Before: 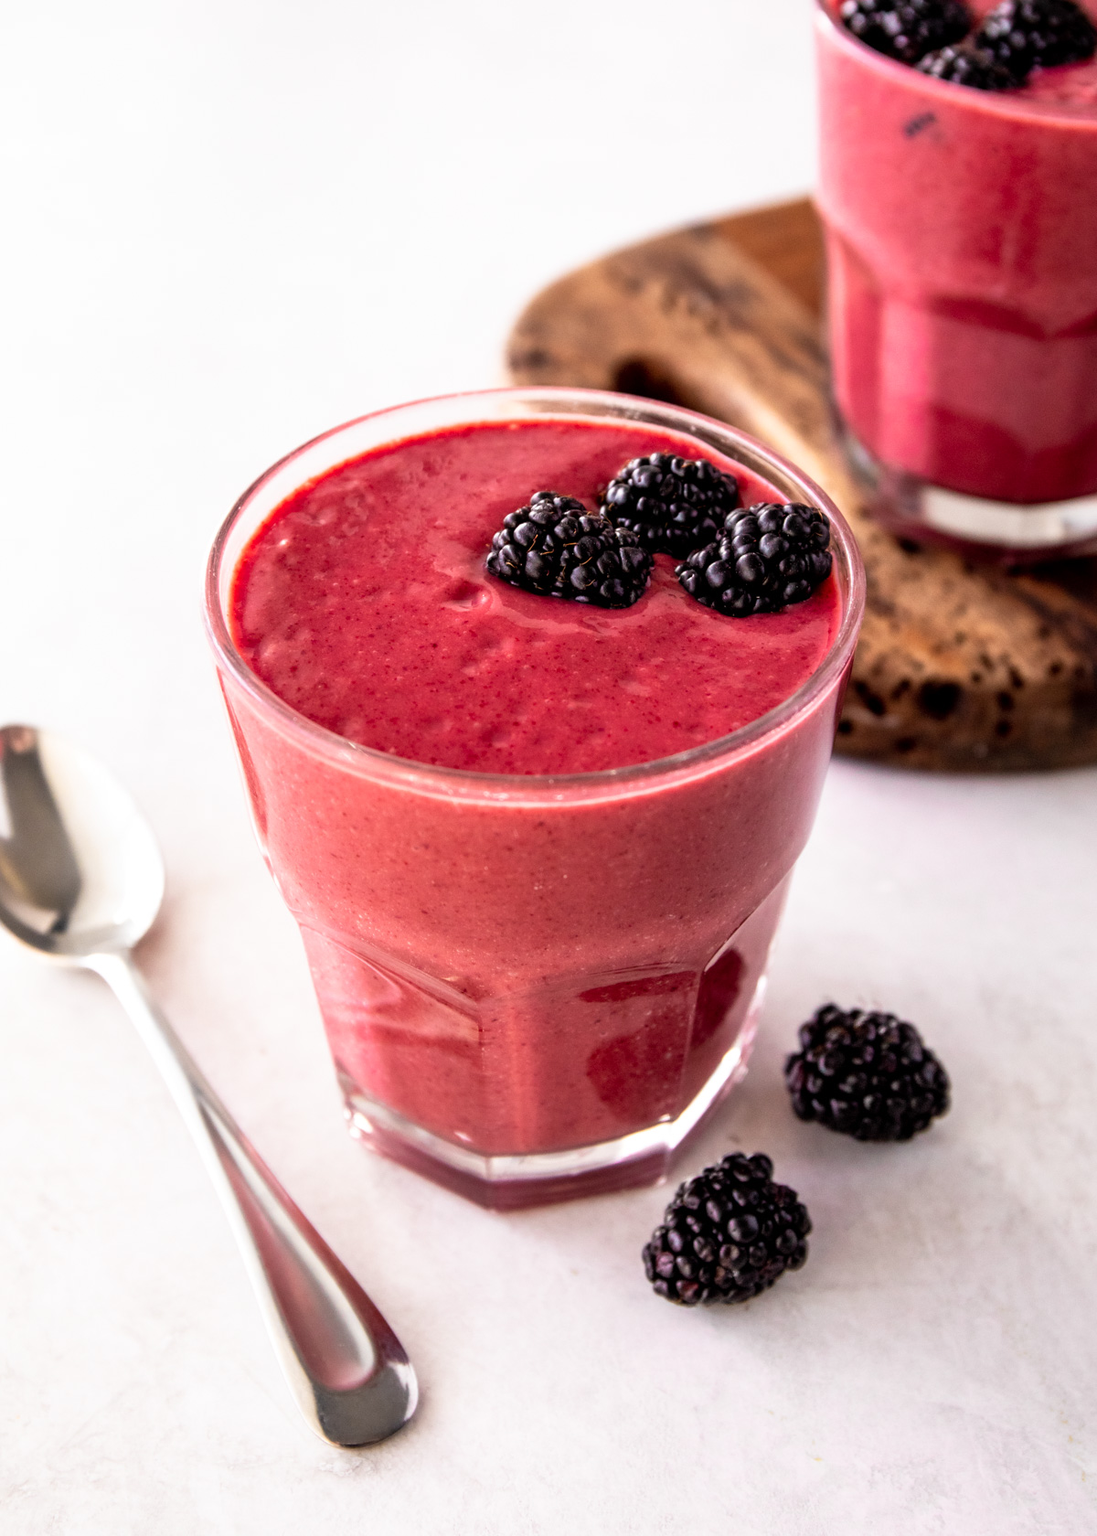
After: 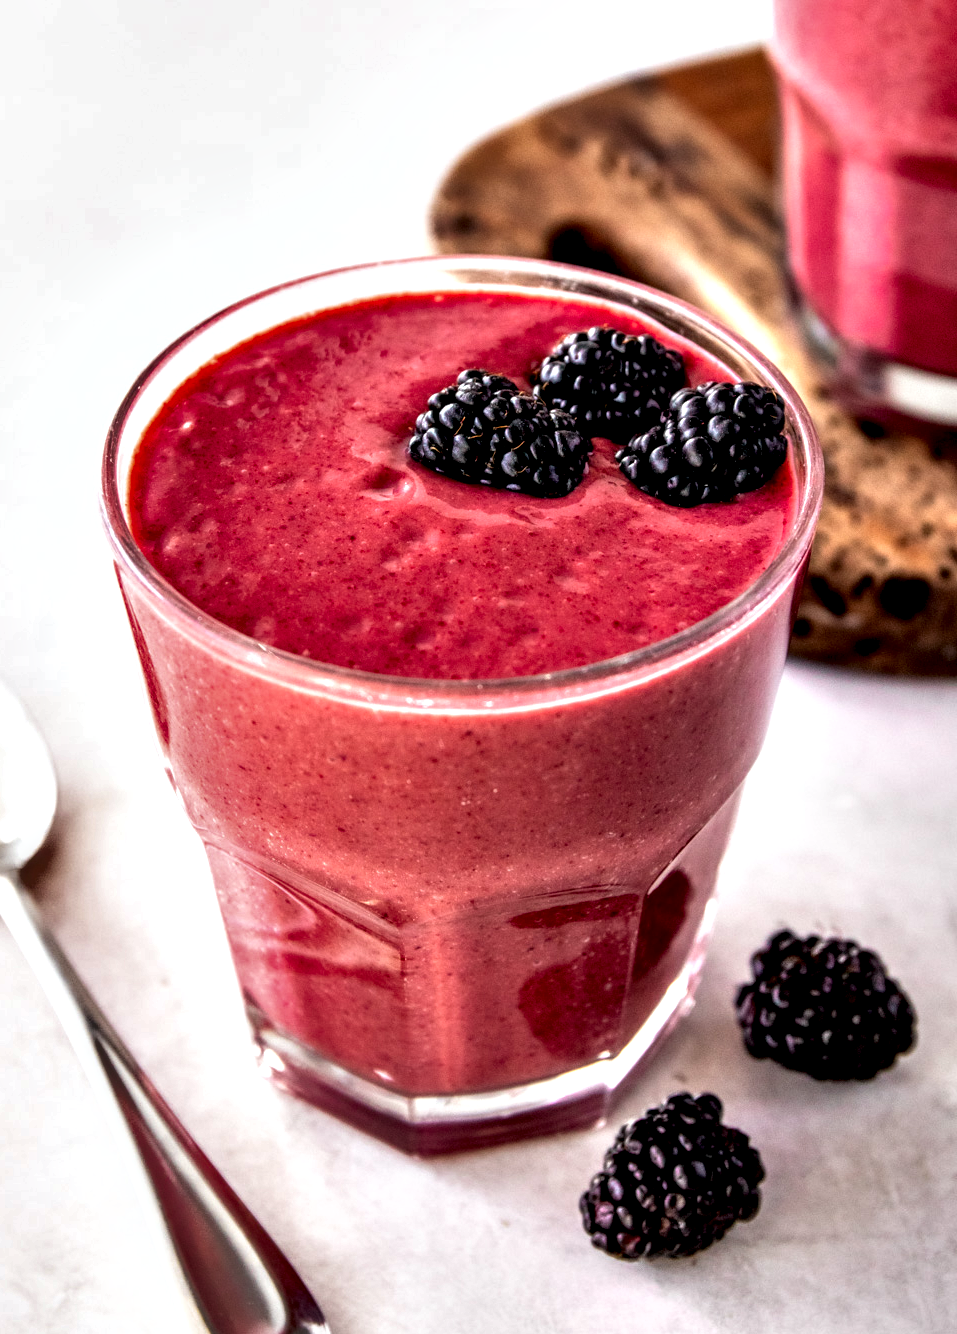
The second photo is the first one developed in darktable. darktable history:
local contrast: on, module defaults
shadows and highlights: low approximation 0.01, soften with gaussian
contrast equalizer: octaves 7, y [[0.6 ×6], [0.55 ×6], [0 ×6], [0 ×6], [0 ×6]]
crop and rotate: left 10.288%, top 10.012%, right 9.936%, bottom 10.55%
